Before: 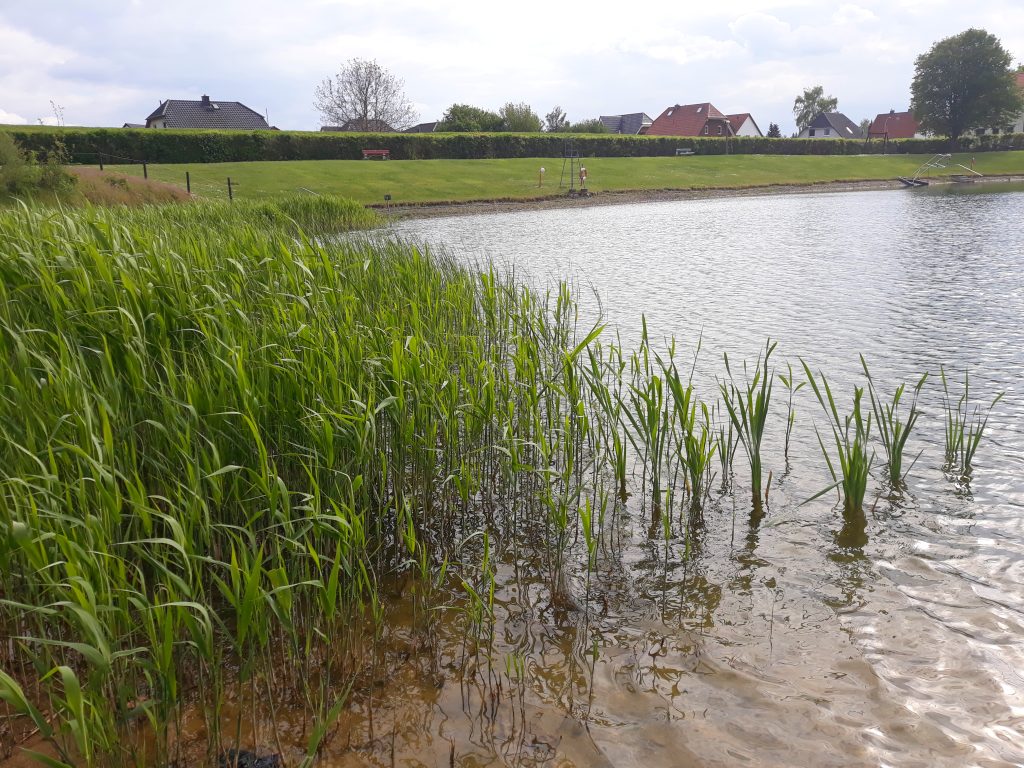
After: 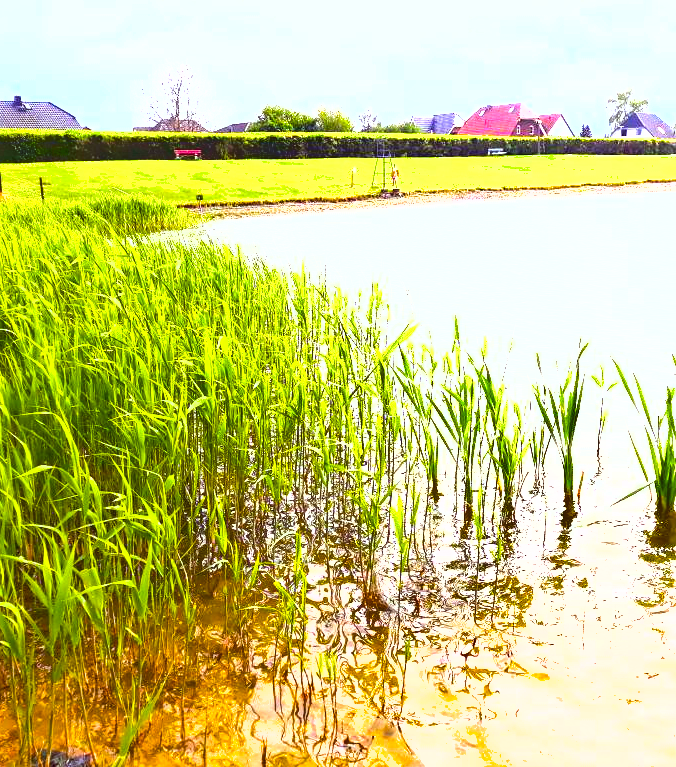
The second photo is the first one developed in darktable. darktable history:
tone equalizer: -8 EV -0.417 EV, -7 EV -0.389 EV, -6 EV -0.333 EV, -5 EV -0.222 EV, -3 EV 0.222 EV, -2 EV 0.333 EV, -1 EV 0.389 EV, +0 EV 0.417 EV, edges refinement/feathering 500, mask exposure compensation -1.57 EV, preserve details no
exposure: exposure 2 EV, compensate highlight preservation false
shadows and highlights: low approximation 0.01, soften with gaussian
color balance rgb: linear chroma grading › global chroma 42%, perceptual saturation grading › global saturation 42%, global vibrance 33%
color balance: mode lift, gamma, gain (sRGB), lift [1, 1.049, 1, 1]
crop and rotate: left 18.442%, right 15.508%
